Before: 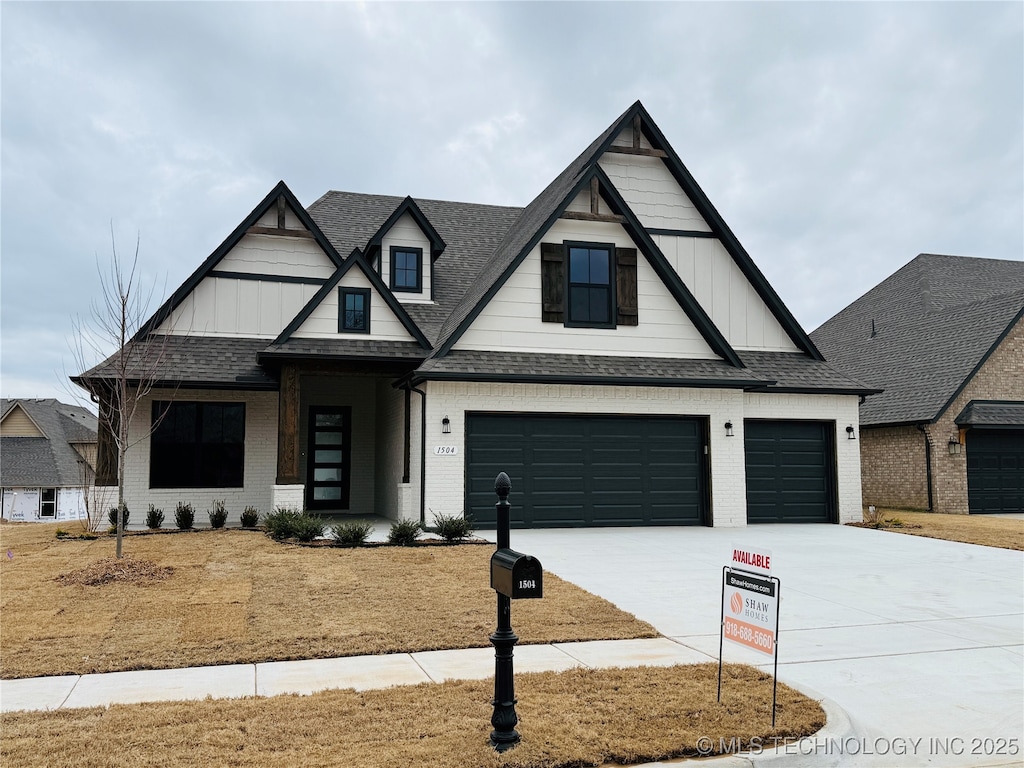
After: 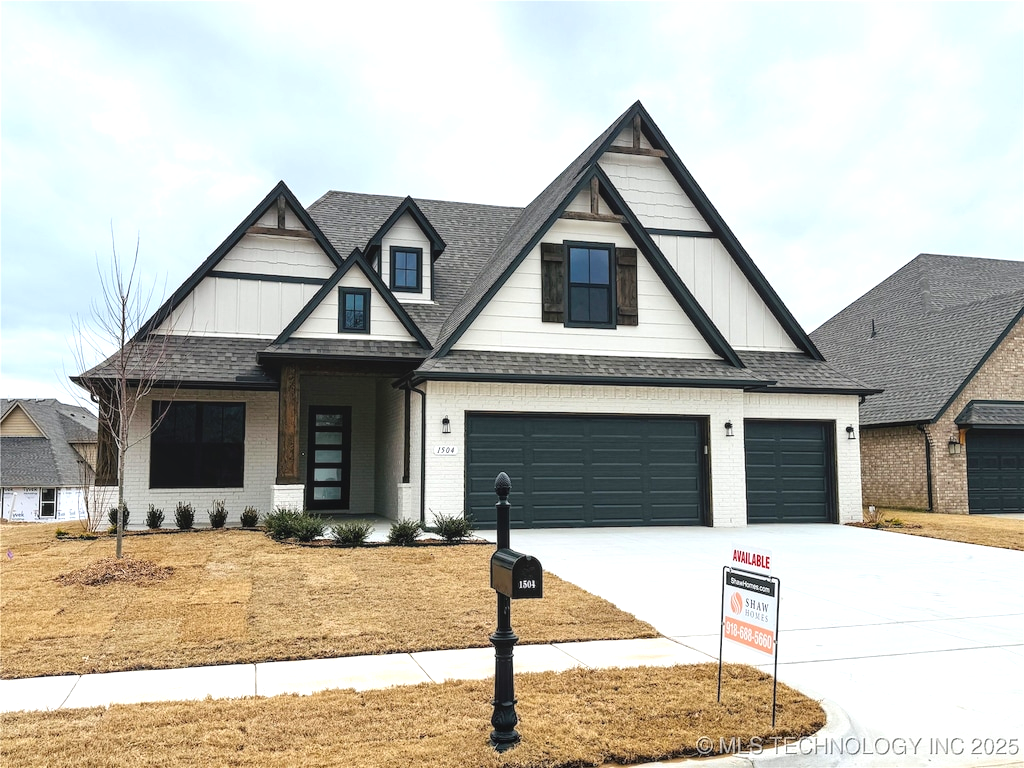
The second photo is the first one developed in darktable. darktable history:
contrast brightness saturation: contrast 0.04, saturation 0.07
local contrast: detail 110%
exposure: black level correction 0, exposure 0.7 EV, compensate exposure bias true, compensate highlight preservation false
